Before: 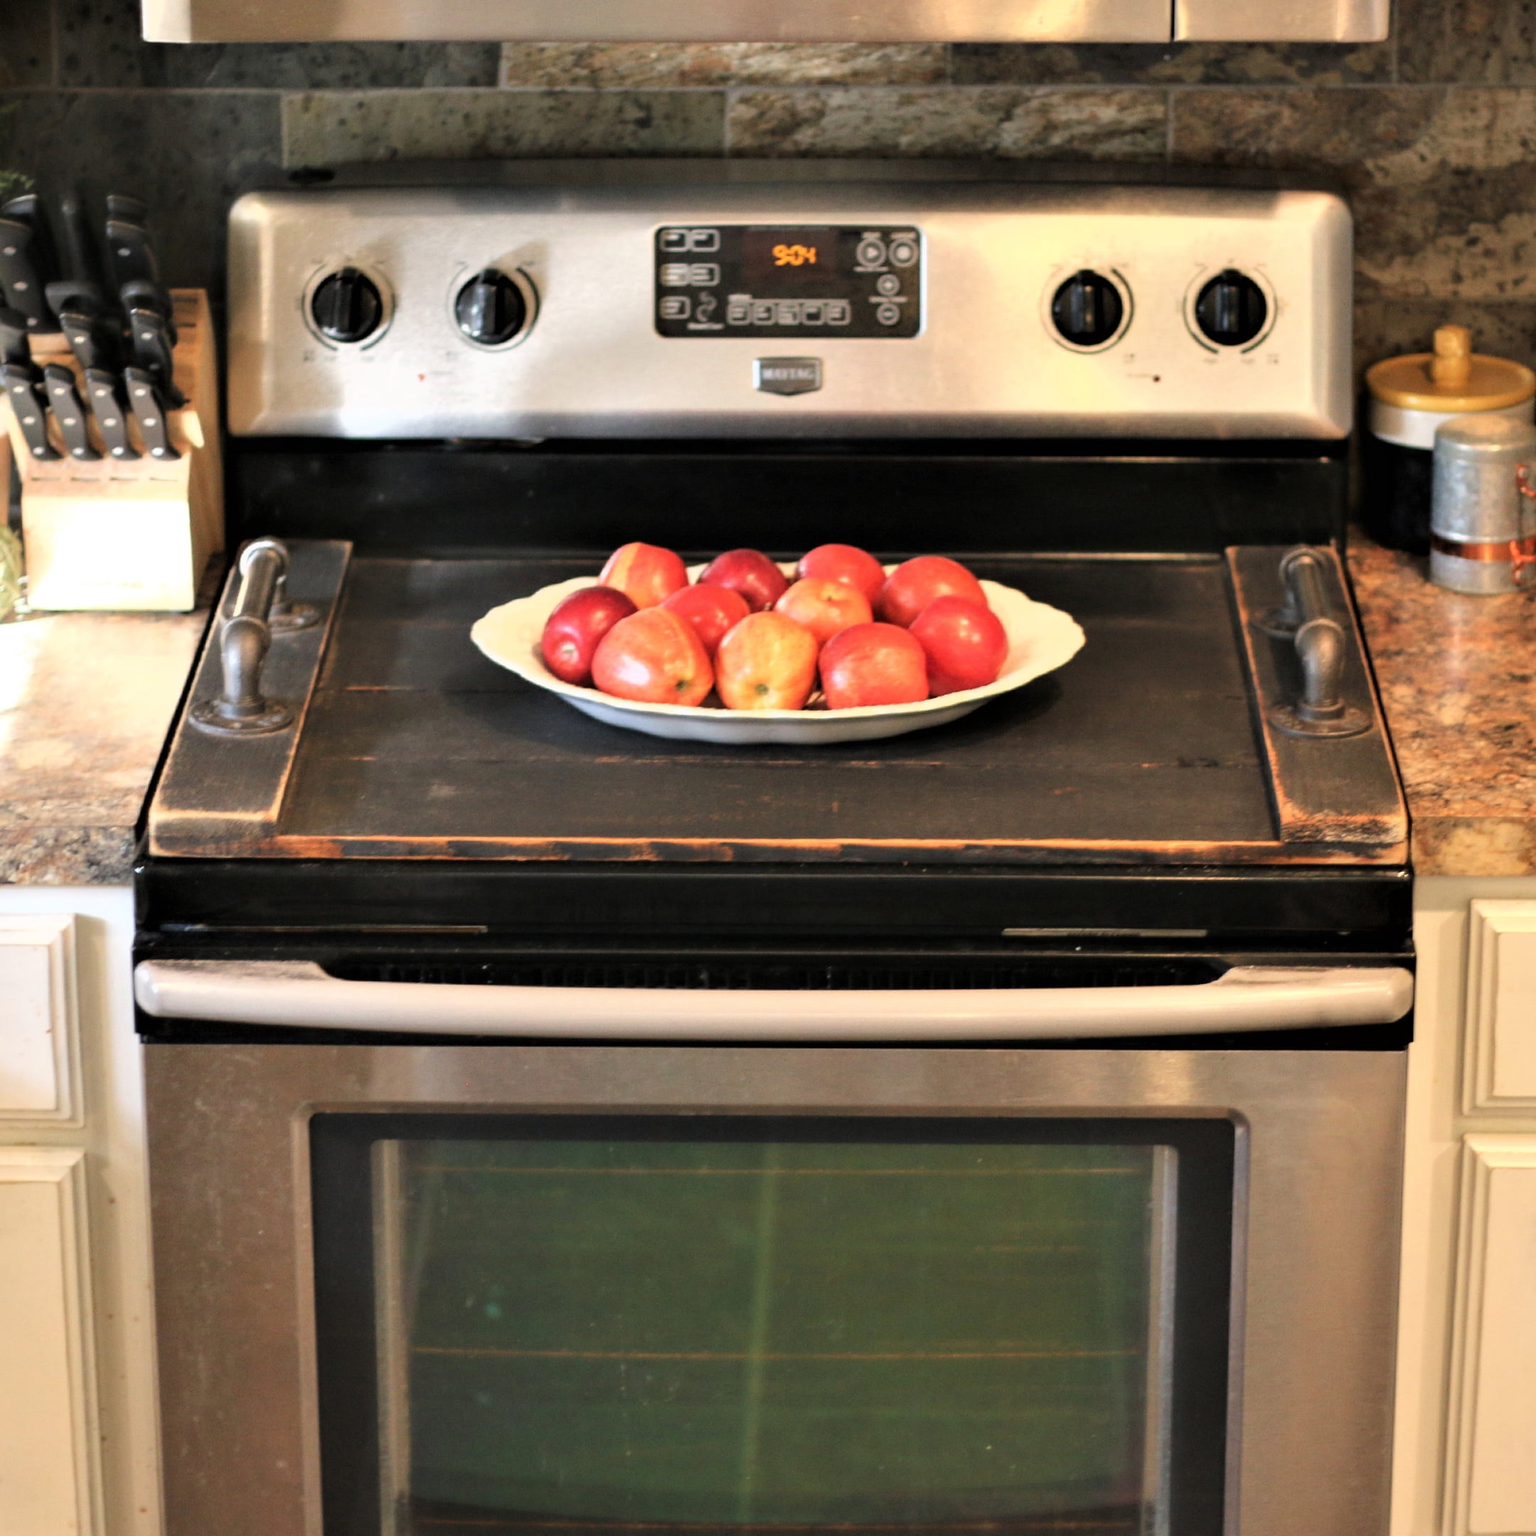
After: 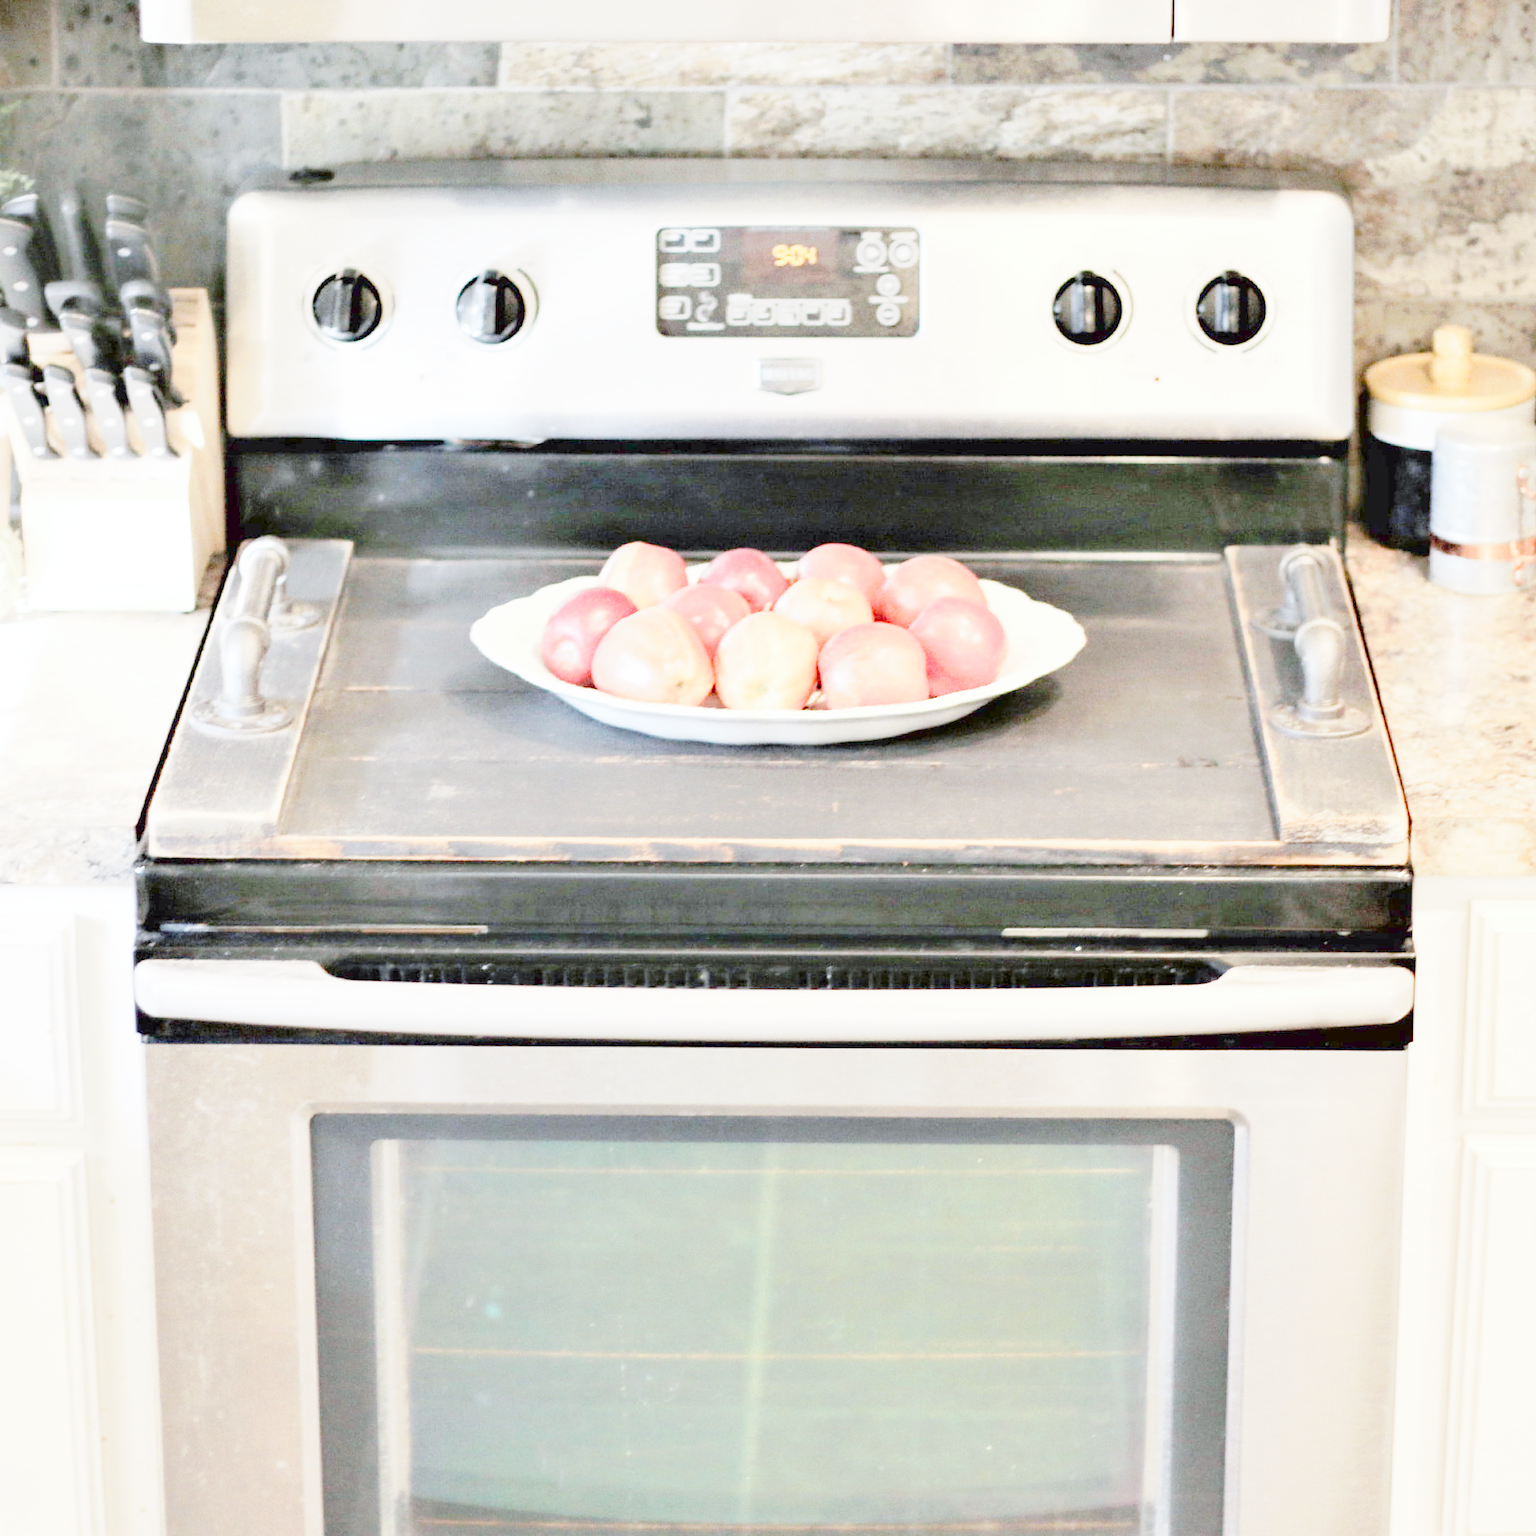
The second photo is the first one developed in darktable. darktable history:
tone curve: curves: ch0 [(0, 0) (0.003, 0.003) (0.011, 0.013) (0.025, 0.029) (0.044, 0.052) (0.069, 0.082) (0.1, 0.118) (0.136, 0.161) (0.177, 0.21) (0.224, 0.27) (0.277, 0.38) (0.335, 0.49) (0.399, 0.594) (0.468, 0.692) (0.543, 0.794) (0.623, 0.857) (0.709, 0.919) (0.801, 0.955) (0.898, 0.978) (1, 1)], preserve colors none
color look up table: target L [82.51, 81.62, 81.05, 80.52, 72.26, 75.33, 63.73, 56.98, 44, 36.7, 26.7, 199.85, 99.46, 96.87, 96.9, 90.8, 80.46, 84.28, 80.94, 80.56, 81.17, 80.38, 76.63, 69.39, 66.08, 69.53, 67.53, 59.24, 53.33, 53.6, 49.98, 52.53, 44.36, 38.95, 21.76, 60.05, 57.63, 54.35, 47.43, 33.99, 37.79, 83.2, 81.52, 66.23, 60.18, 55.56, 59.58, 0, 0], target a [-3.212, -2.01, -3.993, -5.571, -21.17, -35.03, -53.71, -37.09, -11.1, -0.915, -0.674, 0, 0.07, -0.34, -0.862, -0.151, -11.01, -0.373, 2.707, 2.55, -0.015, -0.005, -0.73, 15.72, 23.7, -0.69, 14.87, 38.84, 45.6, -0.219, 50.95, 51.77, 50.4, 15.6, -0.104, 9.276, 49.34, 27.42, 3.43, 20.93, 10.48, -7.445, -9.684, -33.31, -28.29, -7.974, -19.77, 0, 0], target b [-2.755, -5.893, -5.029, -6.072, 48.21, -11.95, 18.65, 25.05, 20.62, -2.142, -0.843, 0, -0.86, 1.366, 3.477, 0.114, 71.6, -0.041, -0.253, -0.335, 0.038, 0.036, -0.082, 61.6, 56.37, -2.744, 11.31, 49.34, 13.04, -1.926, 24.11, -1.61, 25.87, 11.91, -0.586, -21.65, -12.3, -28.87, -52.6, -20.05, -54.34, -10.85, -9.92, -50.99, -51.04, -24.8, -58.88, 0, 0], num patches 47
